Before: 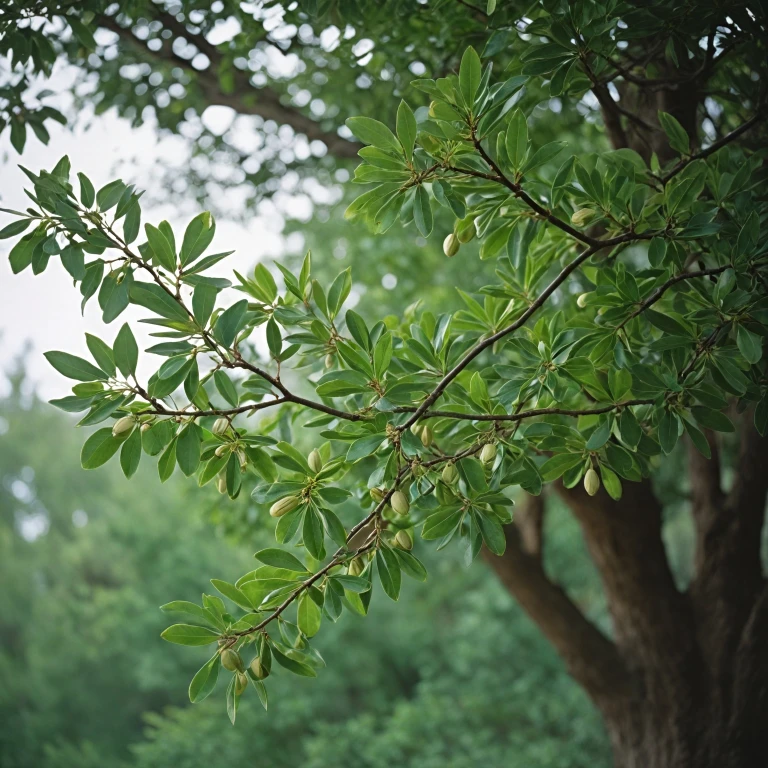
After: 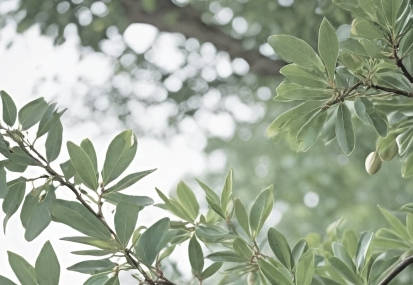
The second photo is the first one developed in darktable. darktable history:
crop: left 10.228%, top 10.734%, right 35.947%, bottom 52.096%
contrast brightness saturation: brightness 0.189, saturation -0.498
